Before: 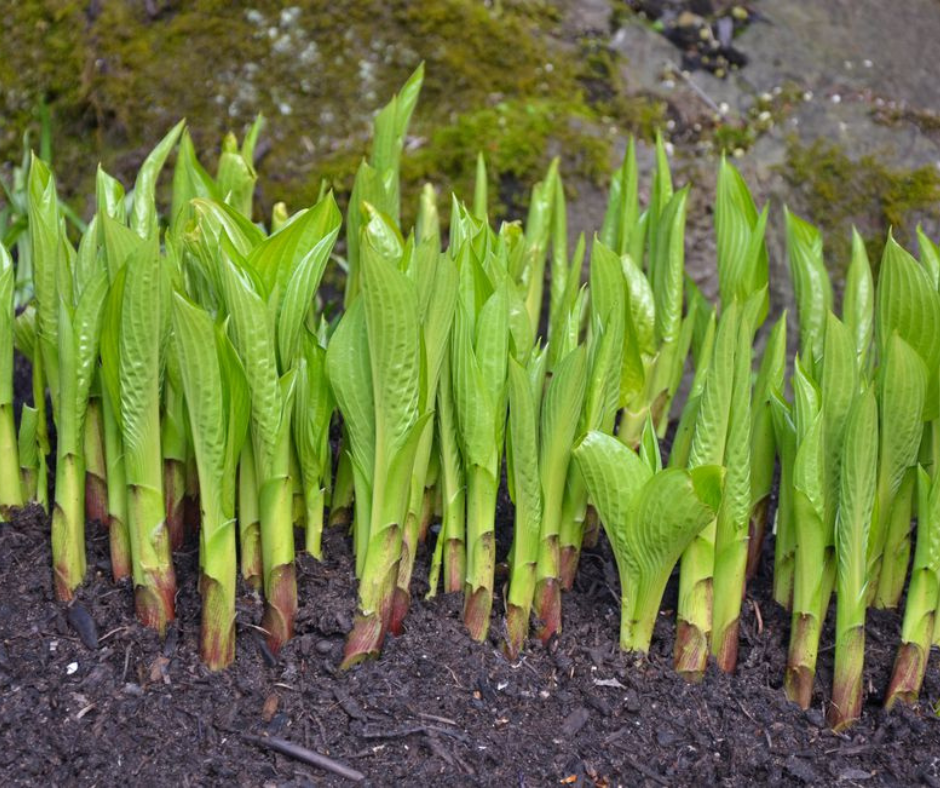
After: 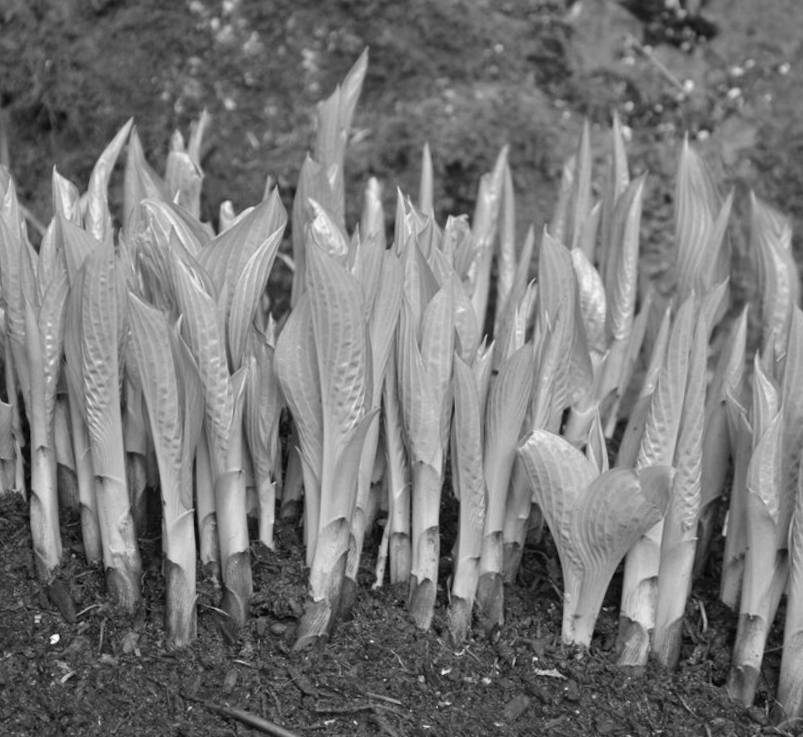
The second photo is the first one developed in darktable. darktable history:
rotate and perspective: rotation 0.062°, lens shift (vertical) 0.115, lens shift (horizontal) -0.133, crop left 0.047, crop right 0.94, crop top 0.061, crop bottom 0.94
crop: right 9.509%, bottom 0.031%
monochrome: on, module defaults
